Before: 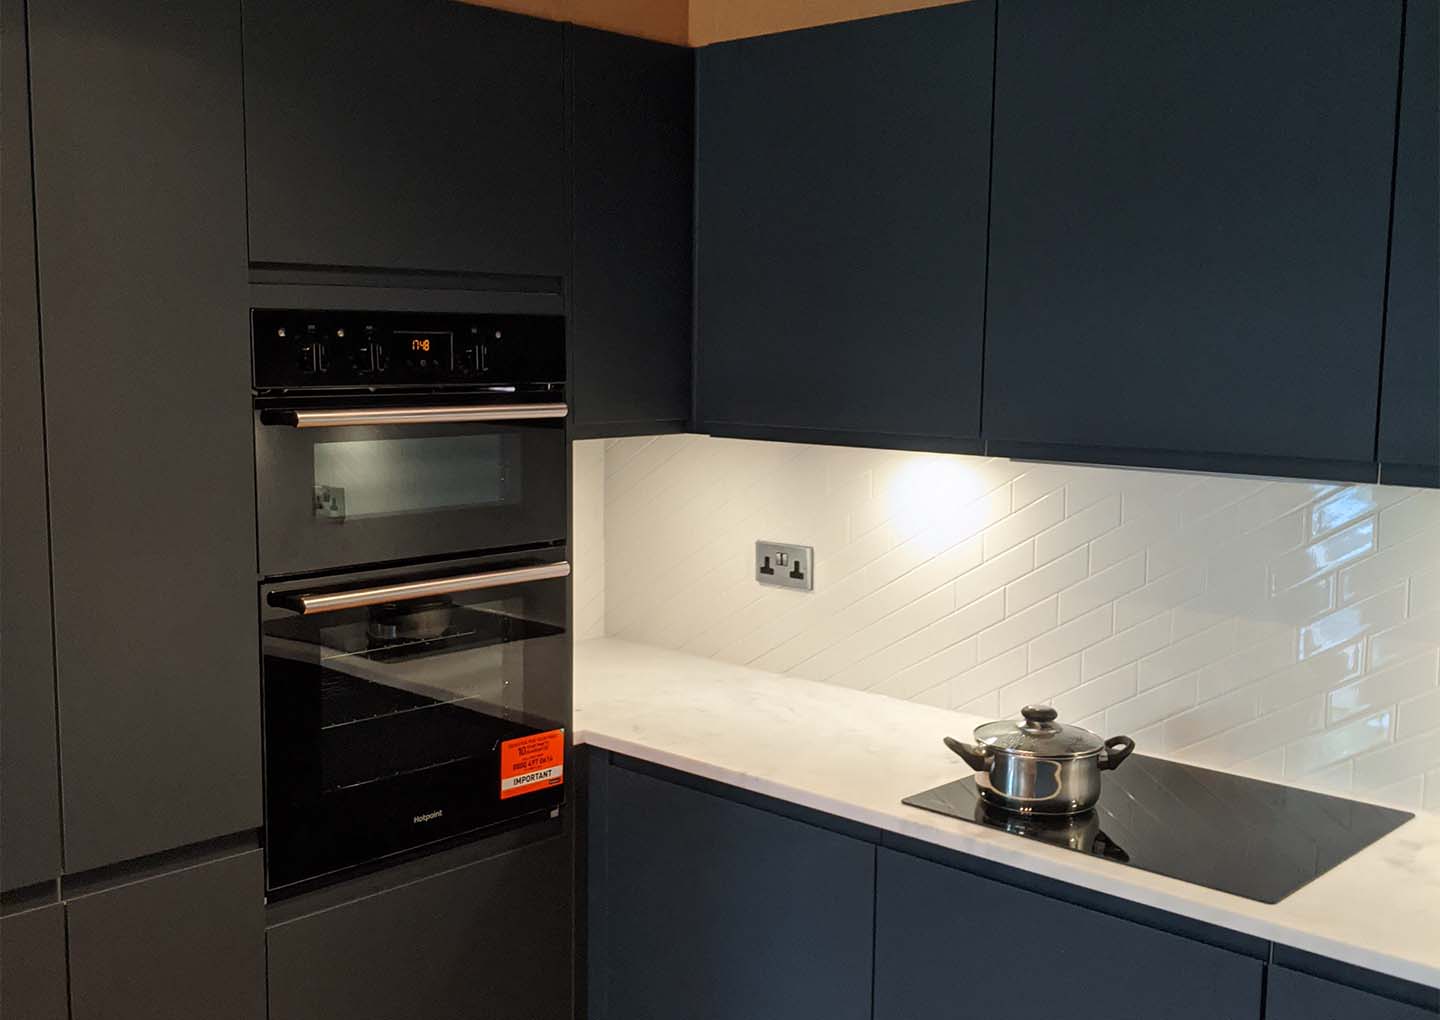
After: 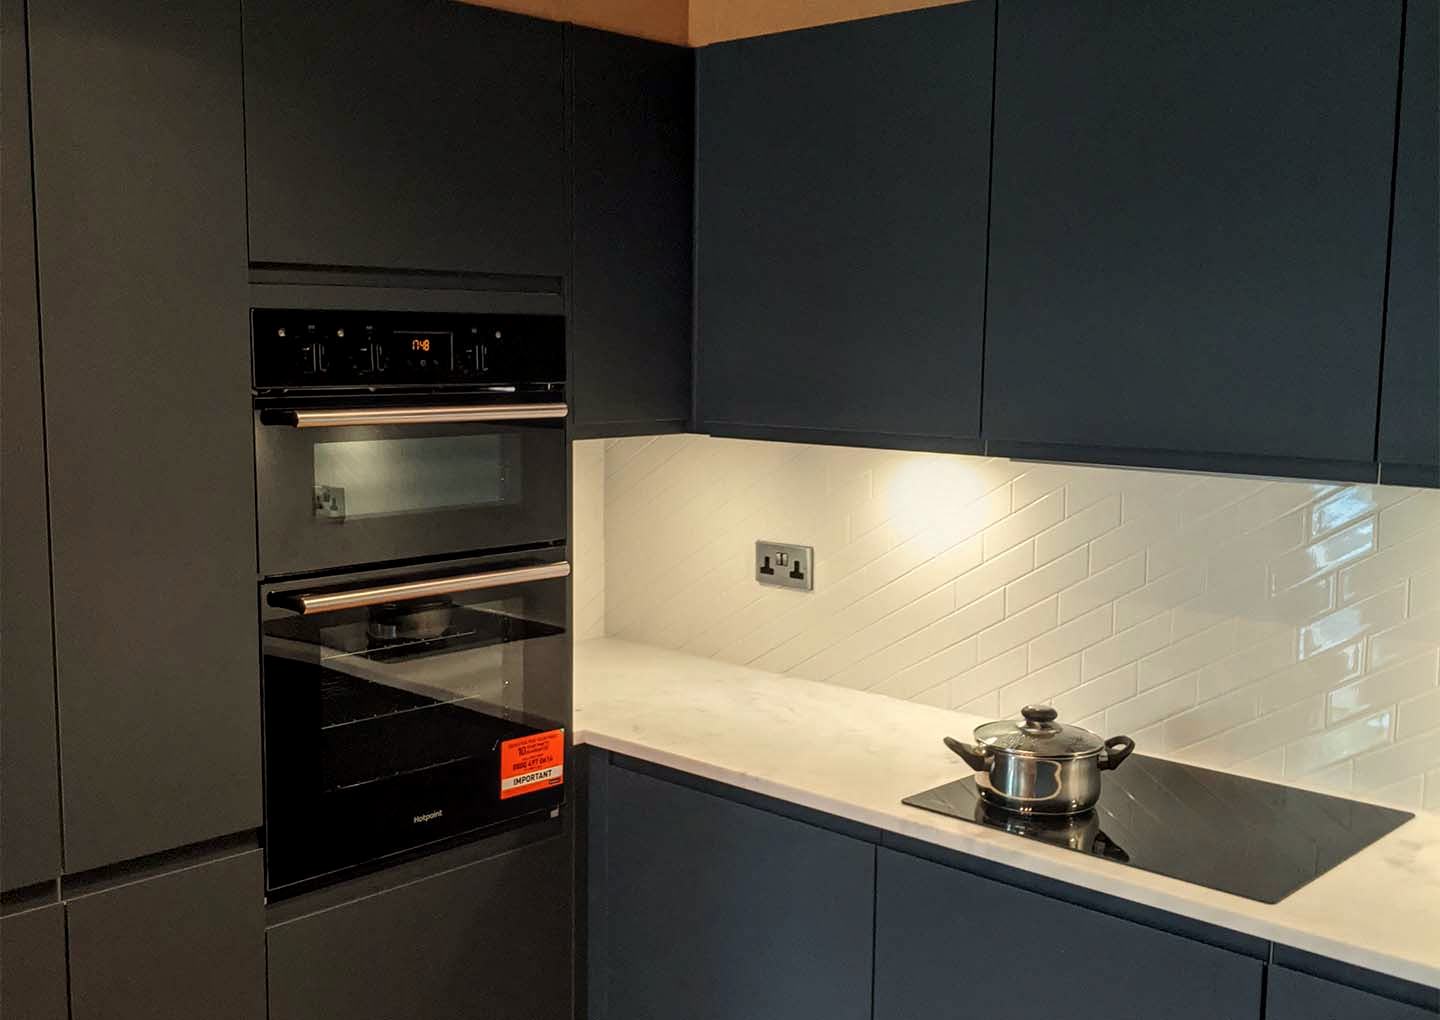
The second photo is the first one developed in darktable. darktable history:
white balance: red 1.029, blue 0.92
local contrast: on, module defaults
